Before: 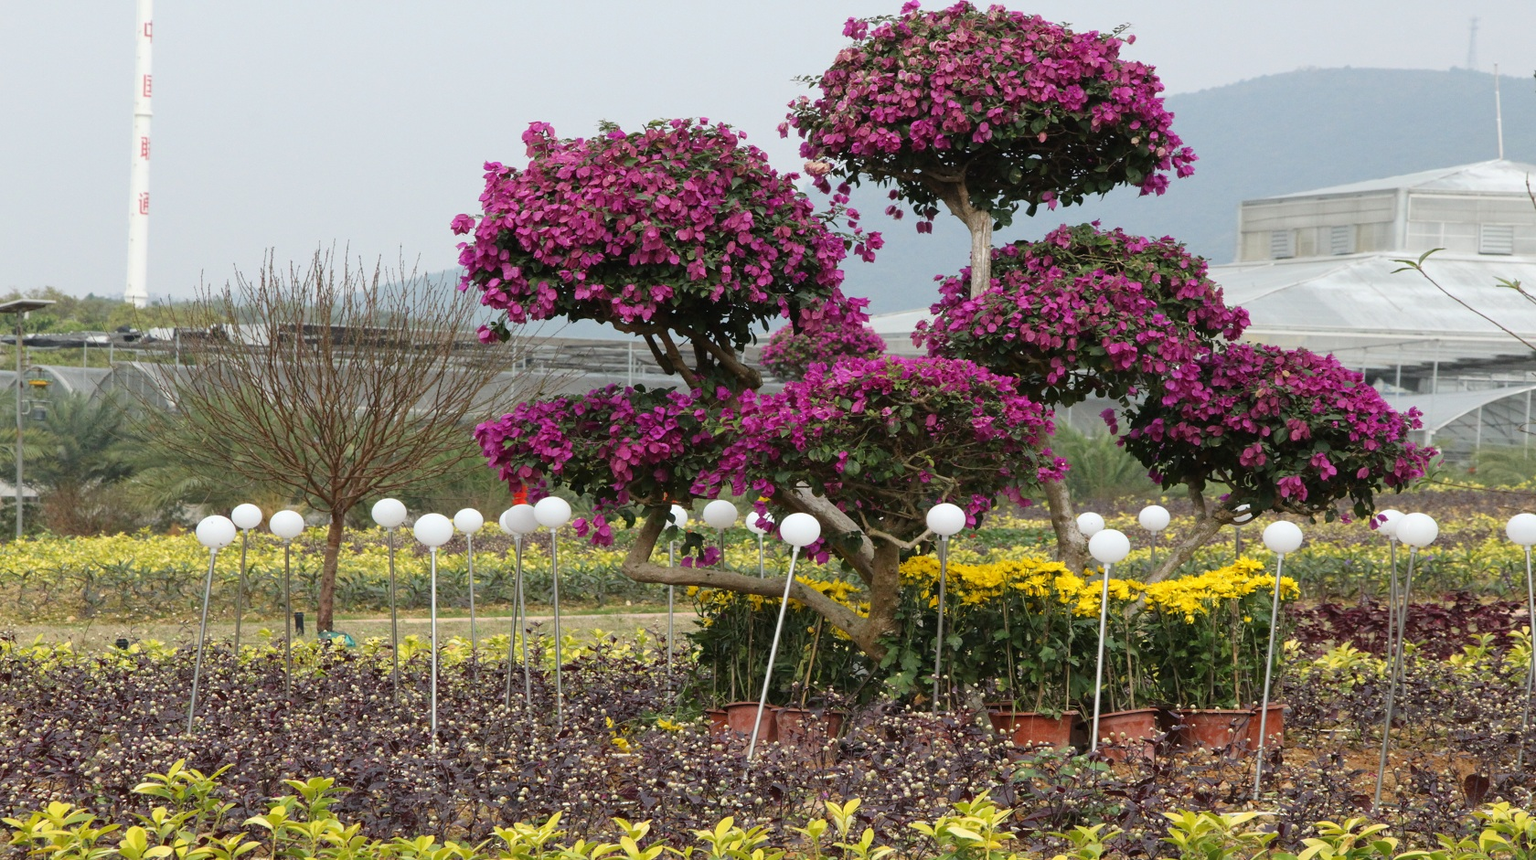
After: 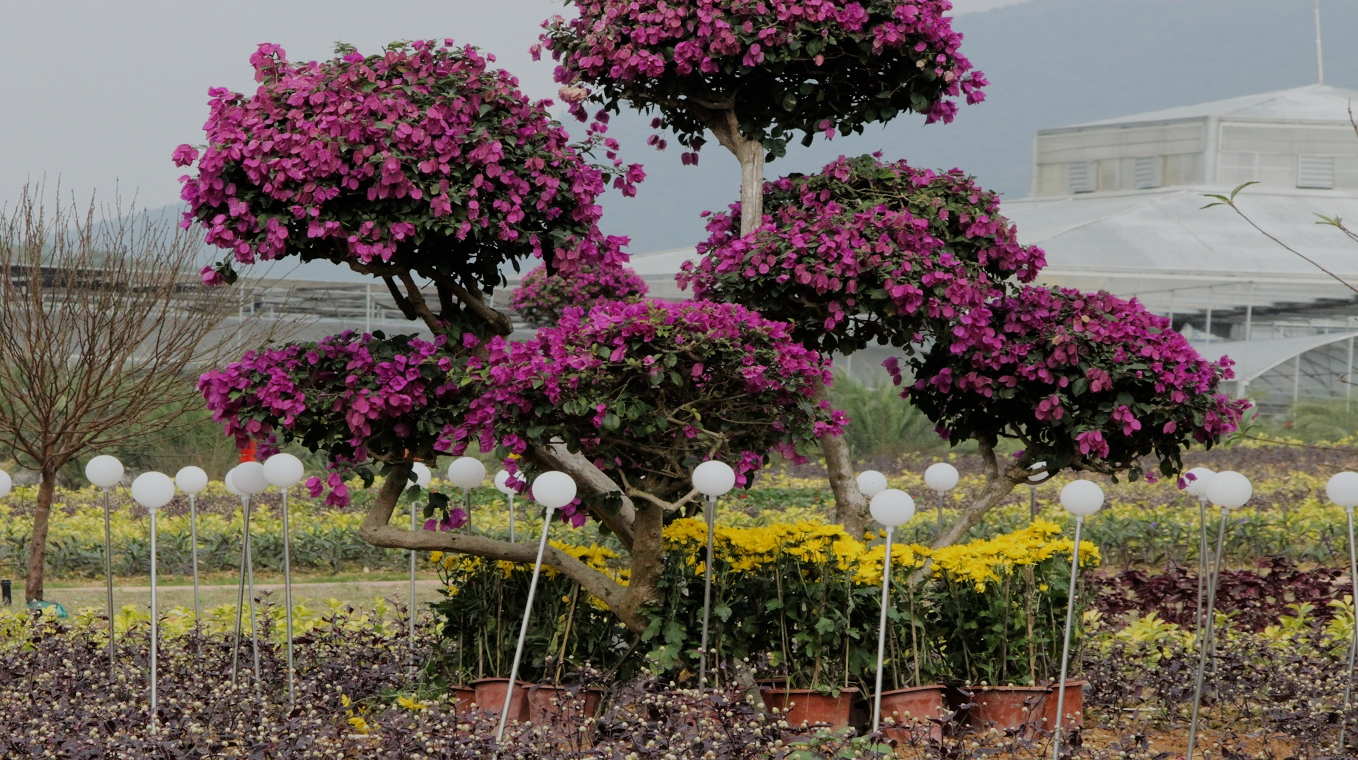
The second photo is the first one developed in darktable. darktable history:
exposure: exposure -0.157 EV, compensate highlight preservation false
filmic rgb: black relative exposure -7.32 EV, white relative exposure 5.09 EV, hardness 3.2
crop: left 19.159%, top 9.58%, bottom 9.58%
